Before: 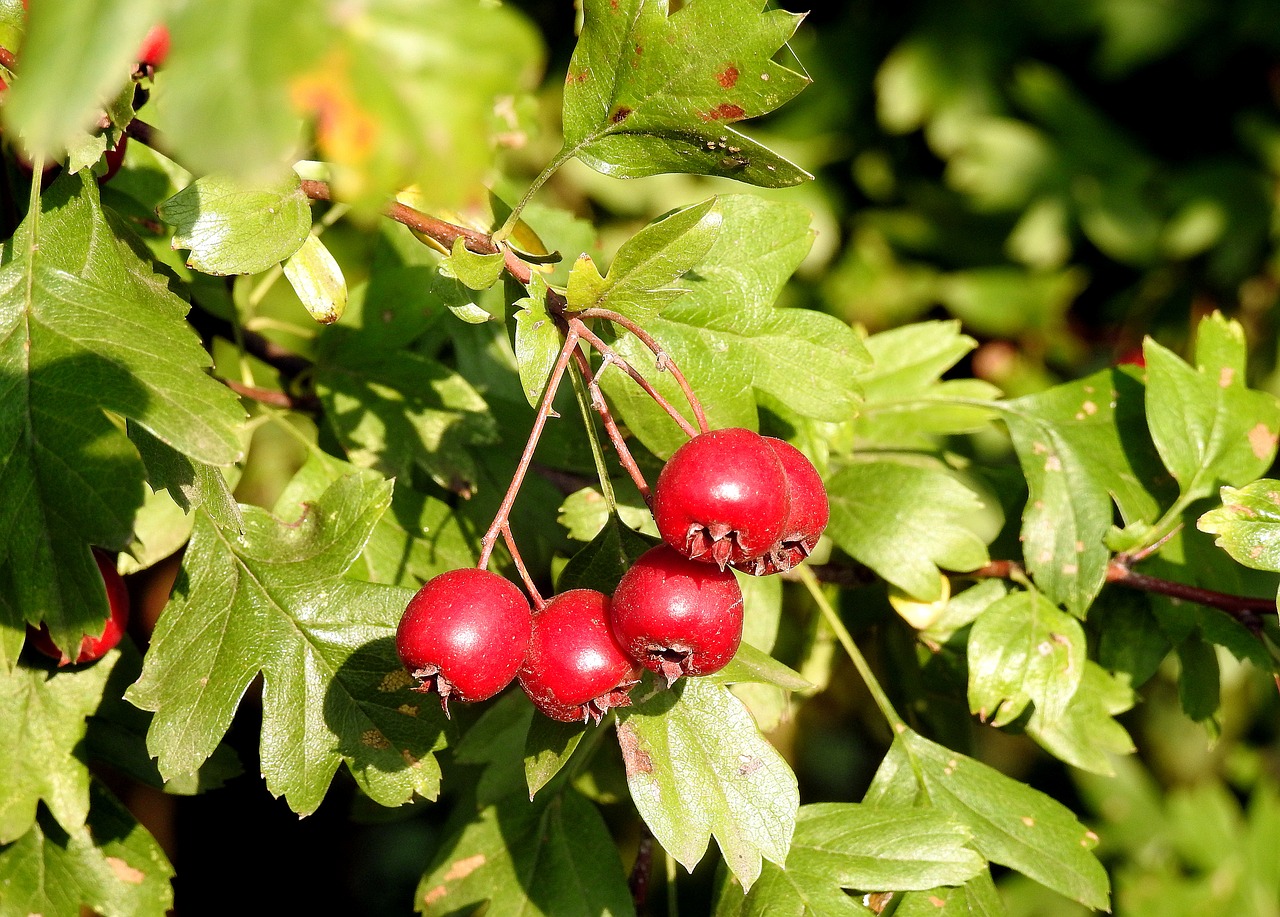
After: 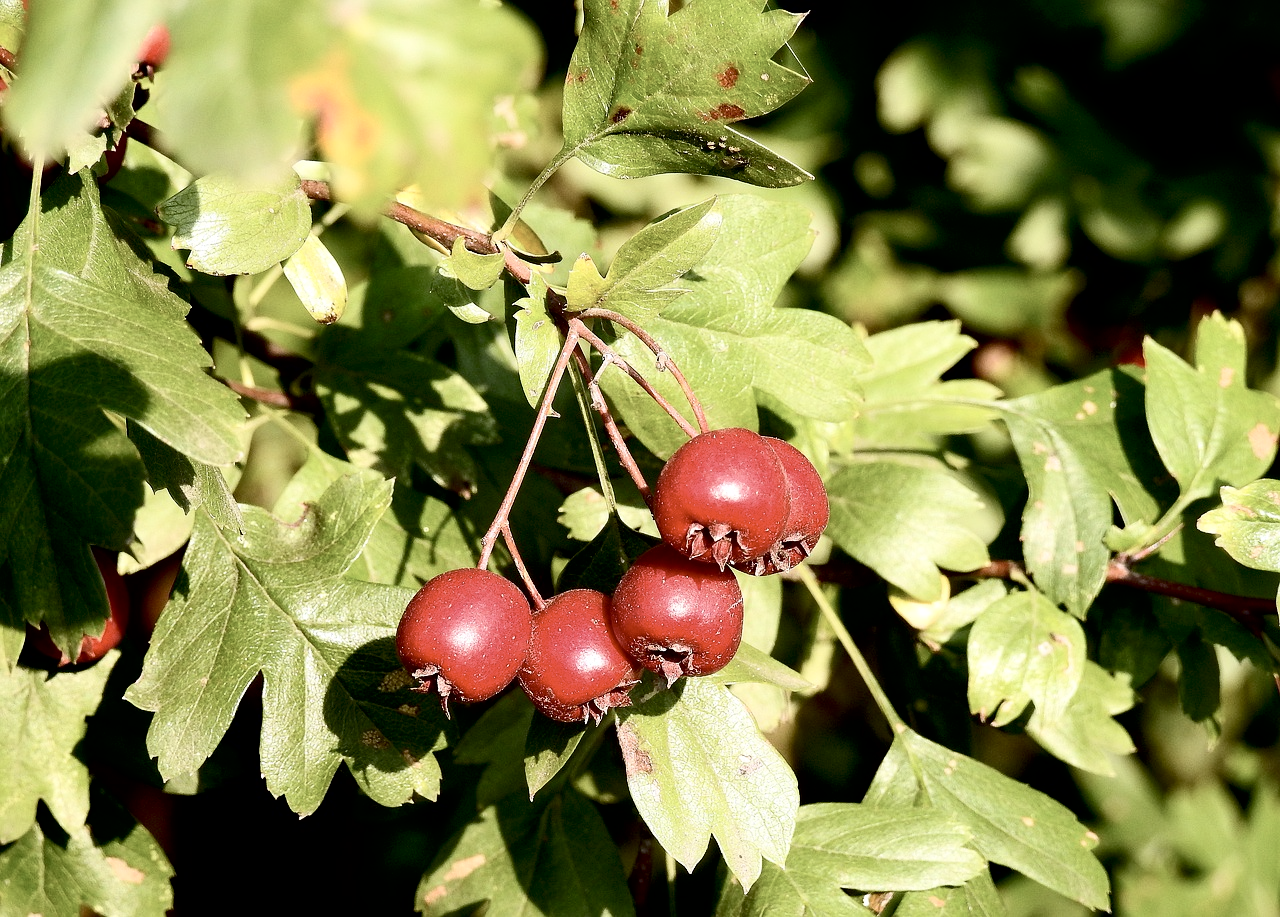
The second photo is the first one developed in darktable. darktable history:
exposure: black level correction 0.01, exposure 0.014 EV, compensate highlight preservation false
contrast brightness saturation: contrast 0.25, saturation -0.31
